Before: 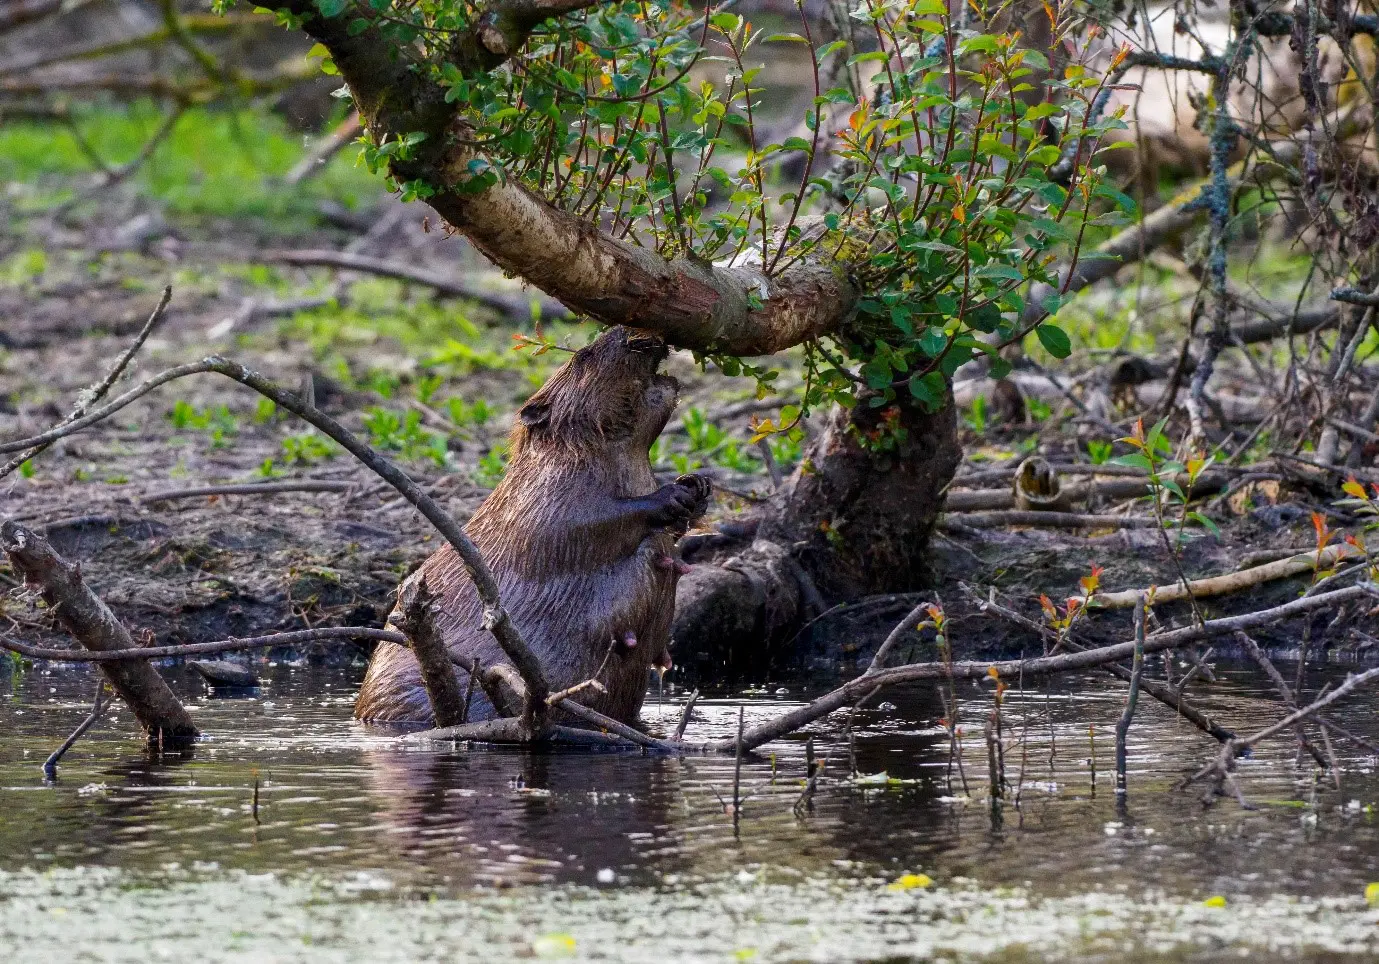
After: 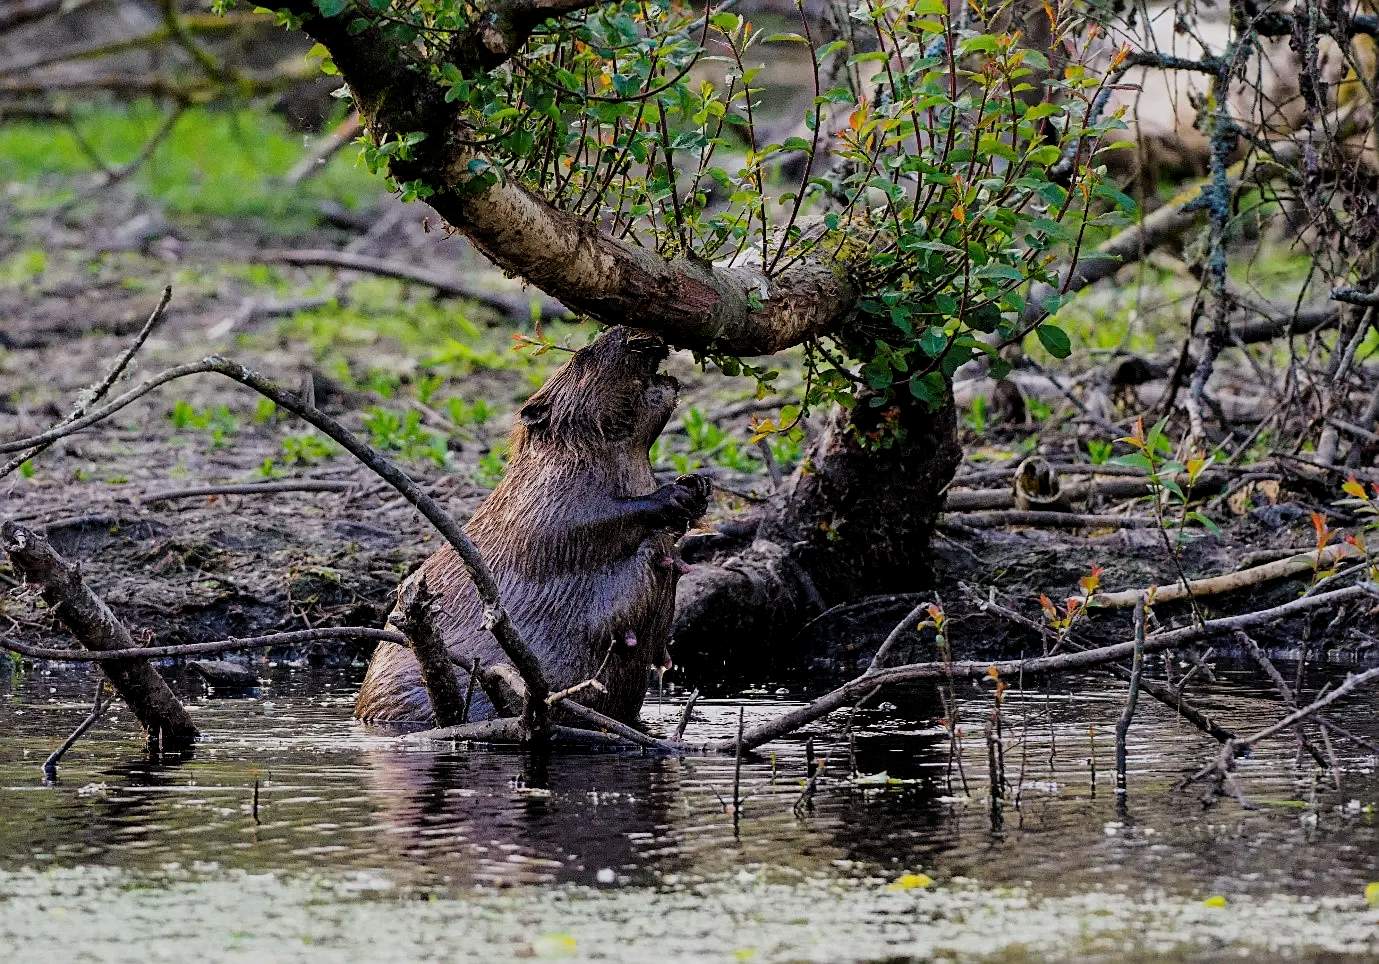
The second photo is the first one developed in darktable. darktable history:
filmic rgb: black relative exposure -7.55 EV, white relative exposure 4.61 EV, target black luminance 0%, hardness 3.55, latitude 50.47%, contrast 1.028, highlights saturation mix 8.58%, shadows ↔ highlights balance -0.163%
sharpen: on, module defaults
